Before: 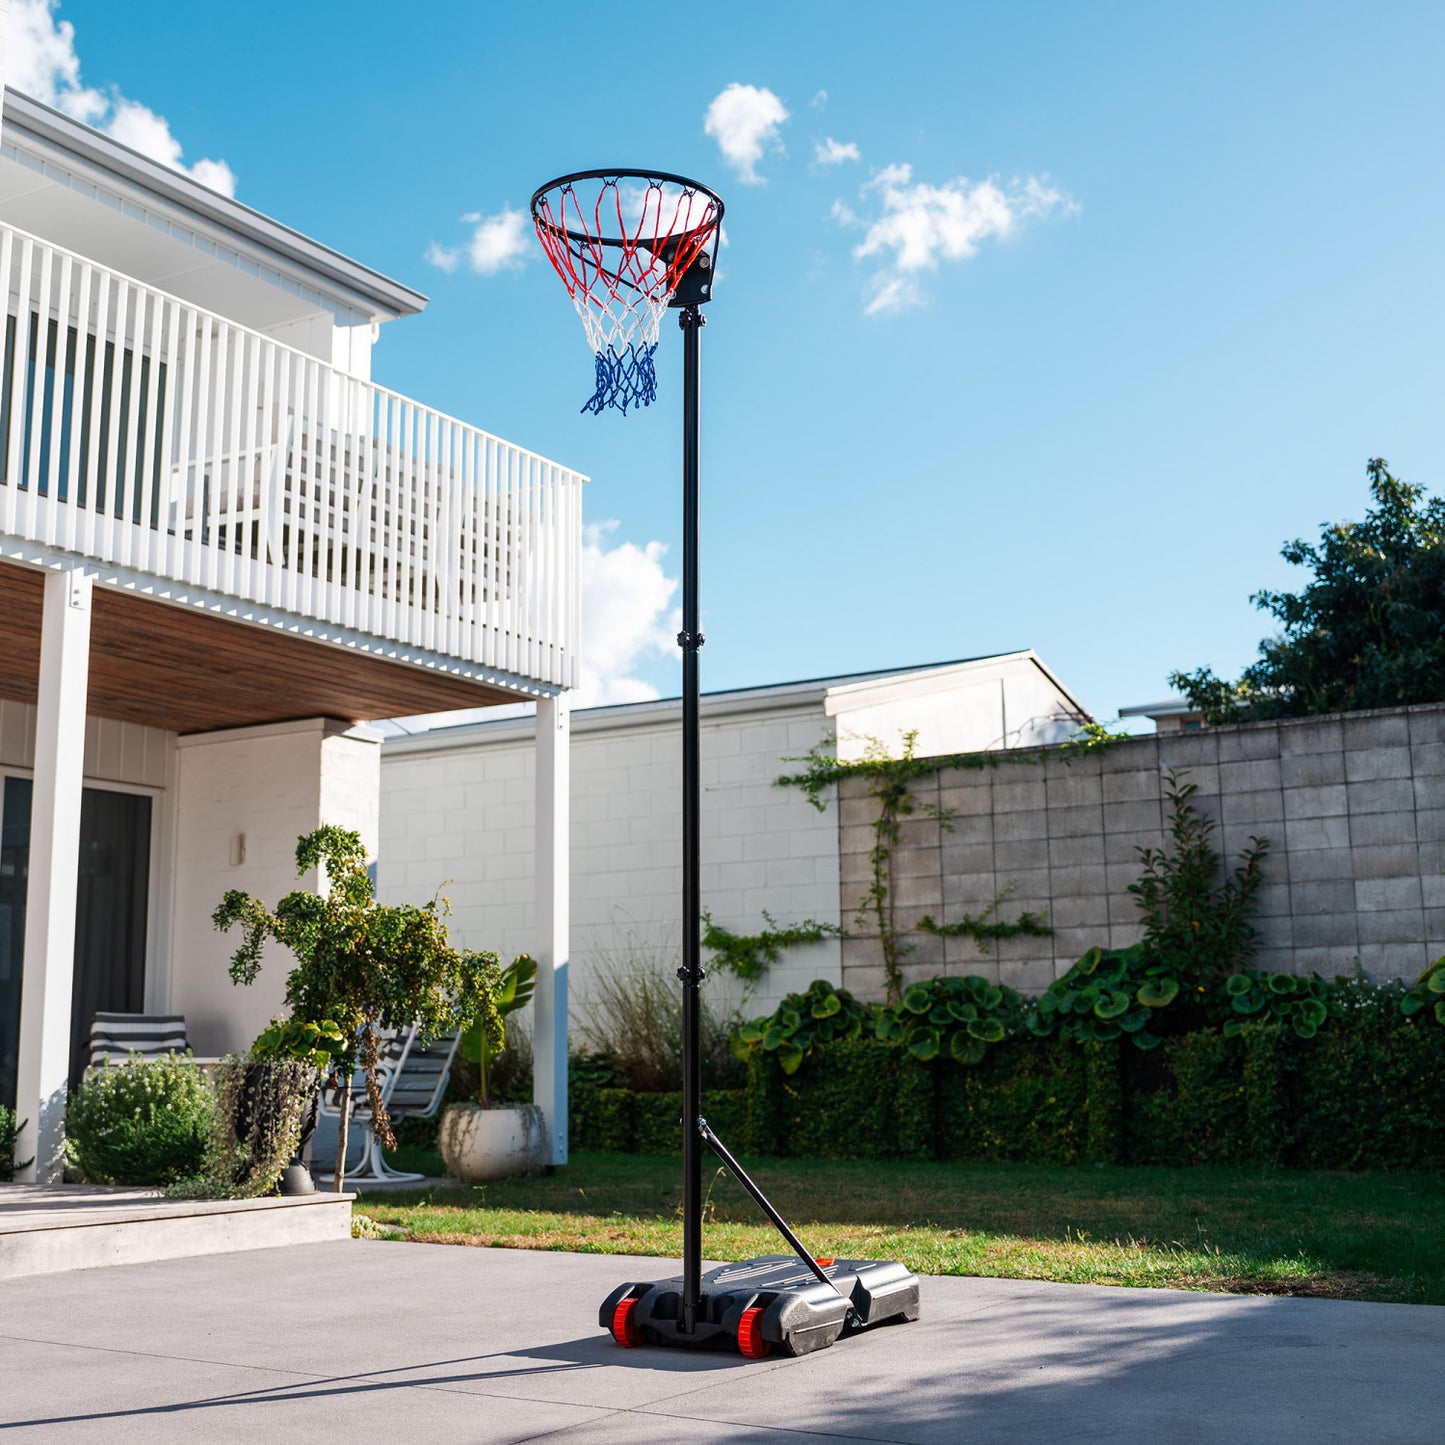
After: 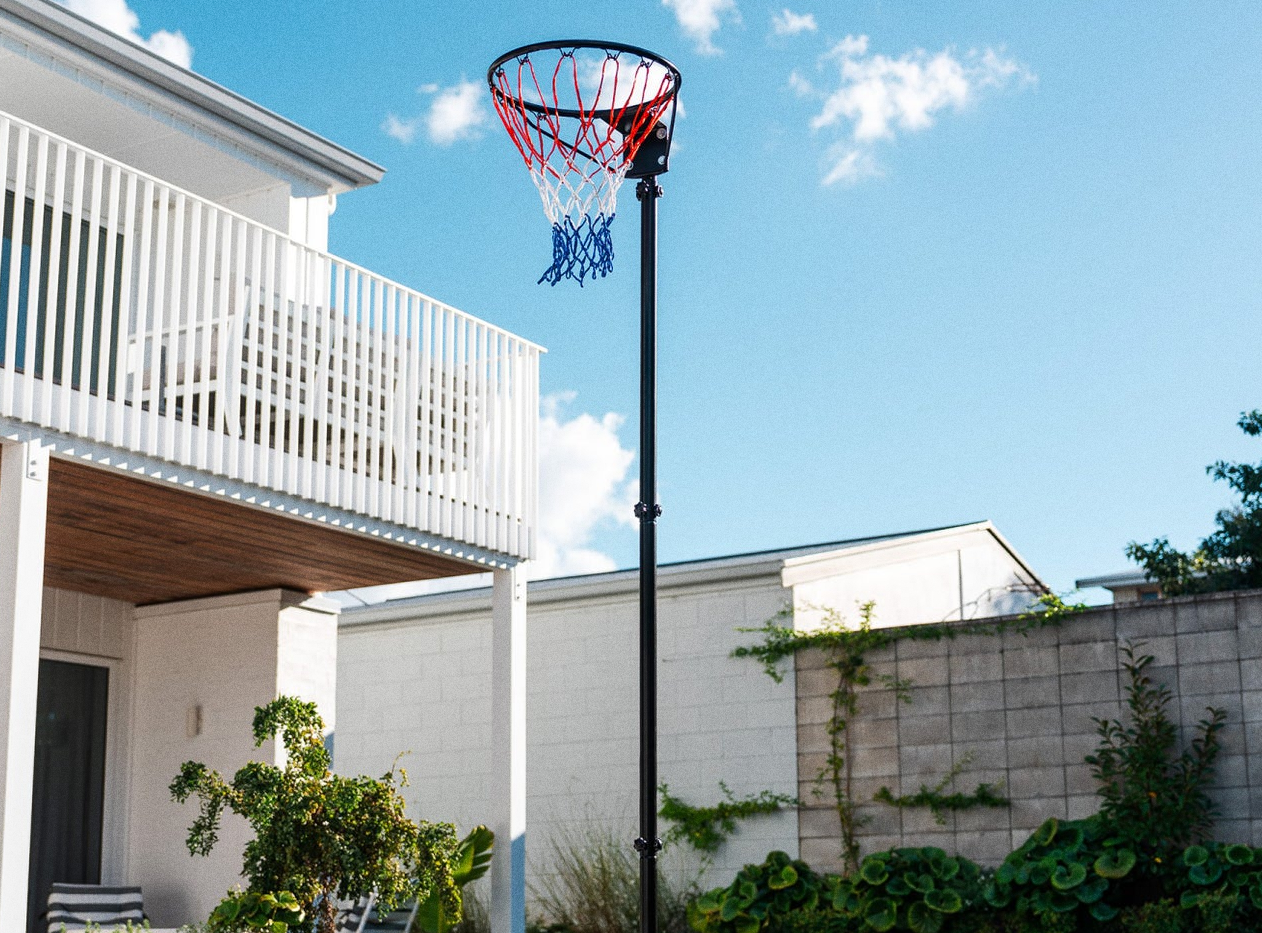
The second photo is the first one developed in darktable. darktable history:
crop: left 3.015%, top 8.969%, right 9.647%, bottom 26.457%
grain: strength 26%
